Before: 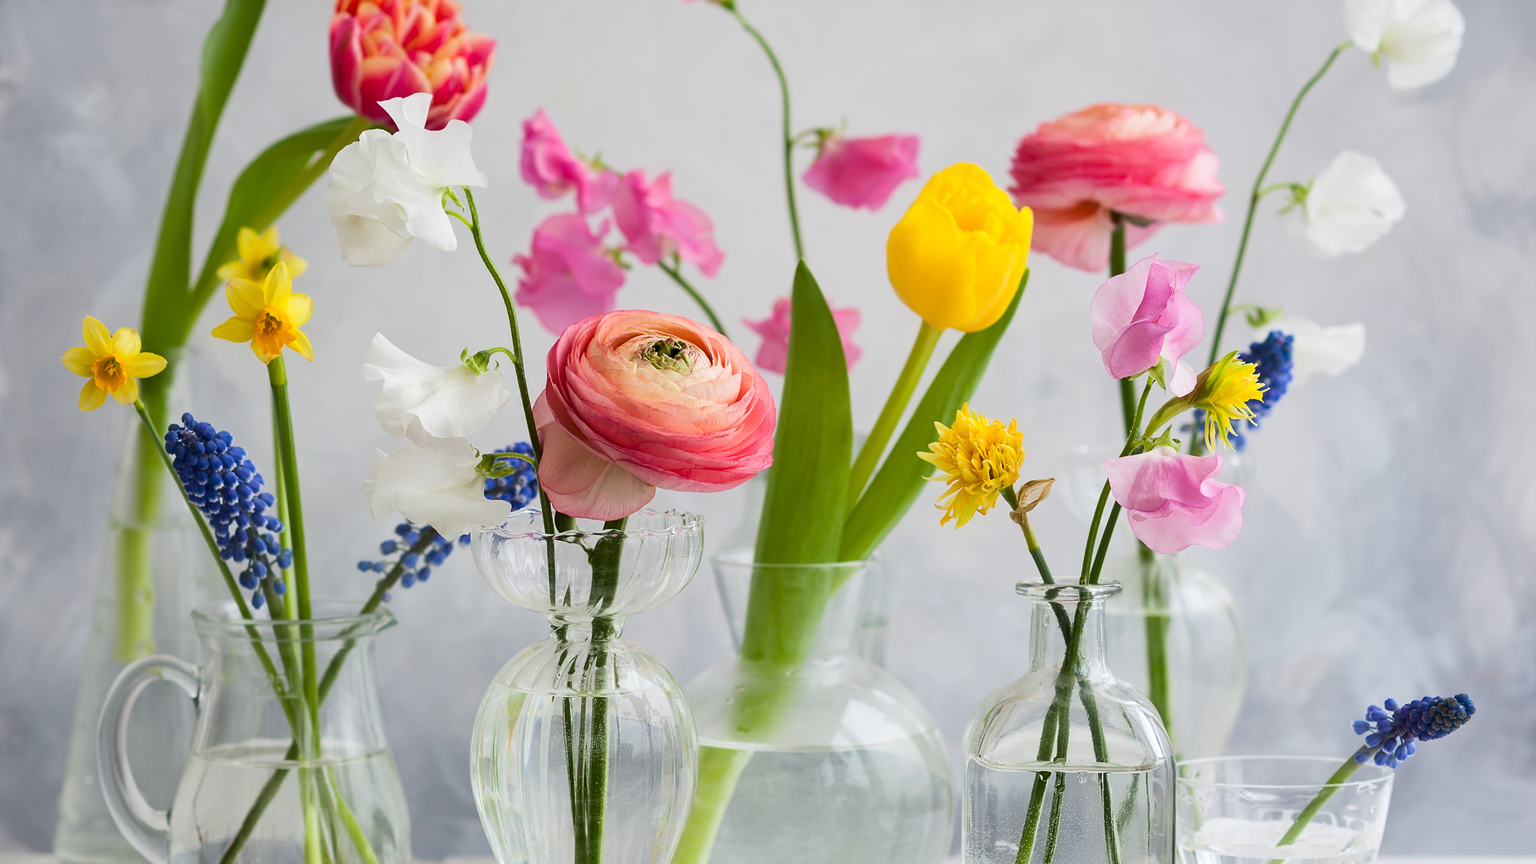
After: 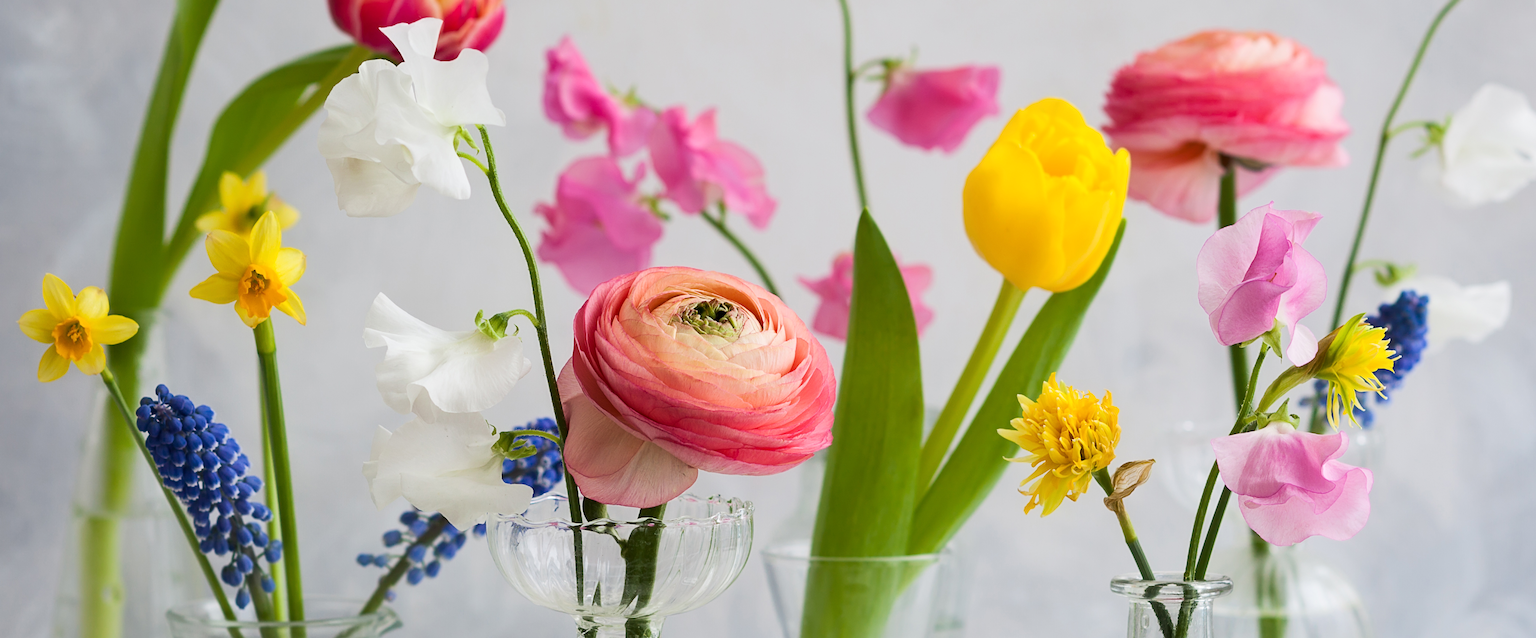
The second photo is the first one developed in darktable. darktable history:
exposure: exposure 0.02 EV, compensate highlight preservation false
crop: left 3.015%, top 8.969%, right 9.647%, bottom 26.457%
